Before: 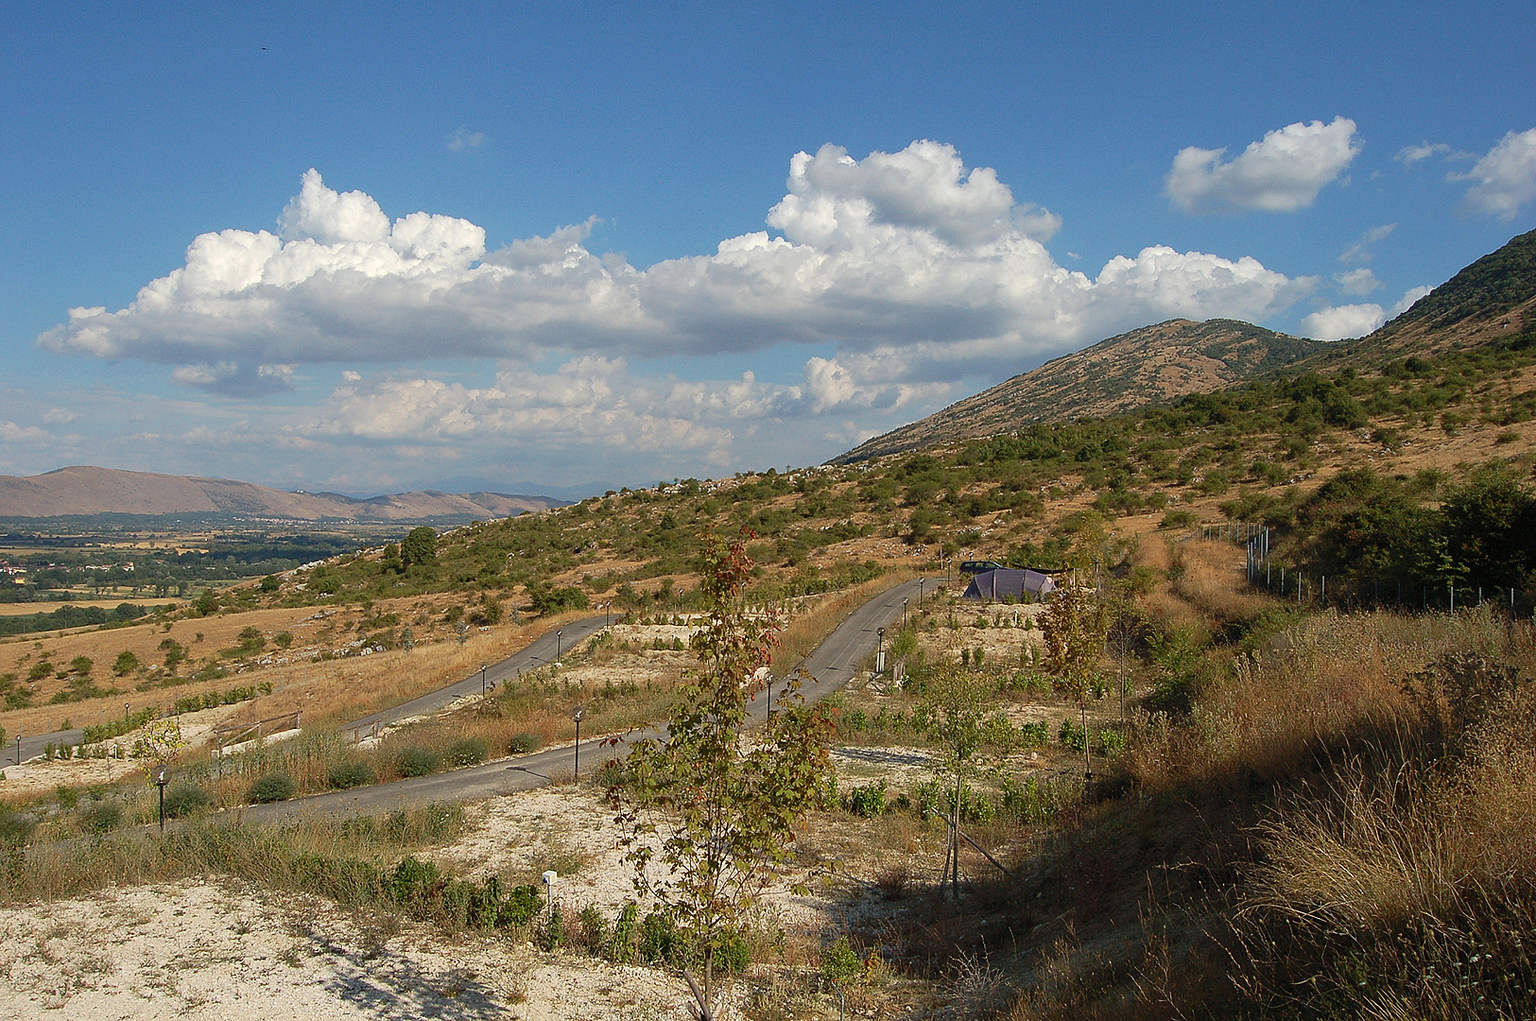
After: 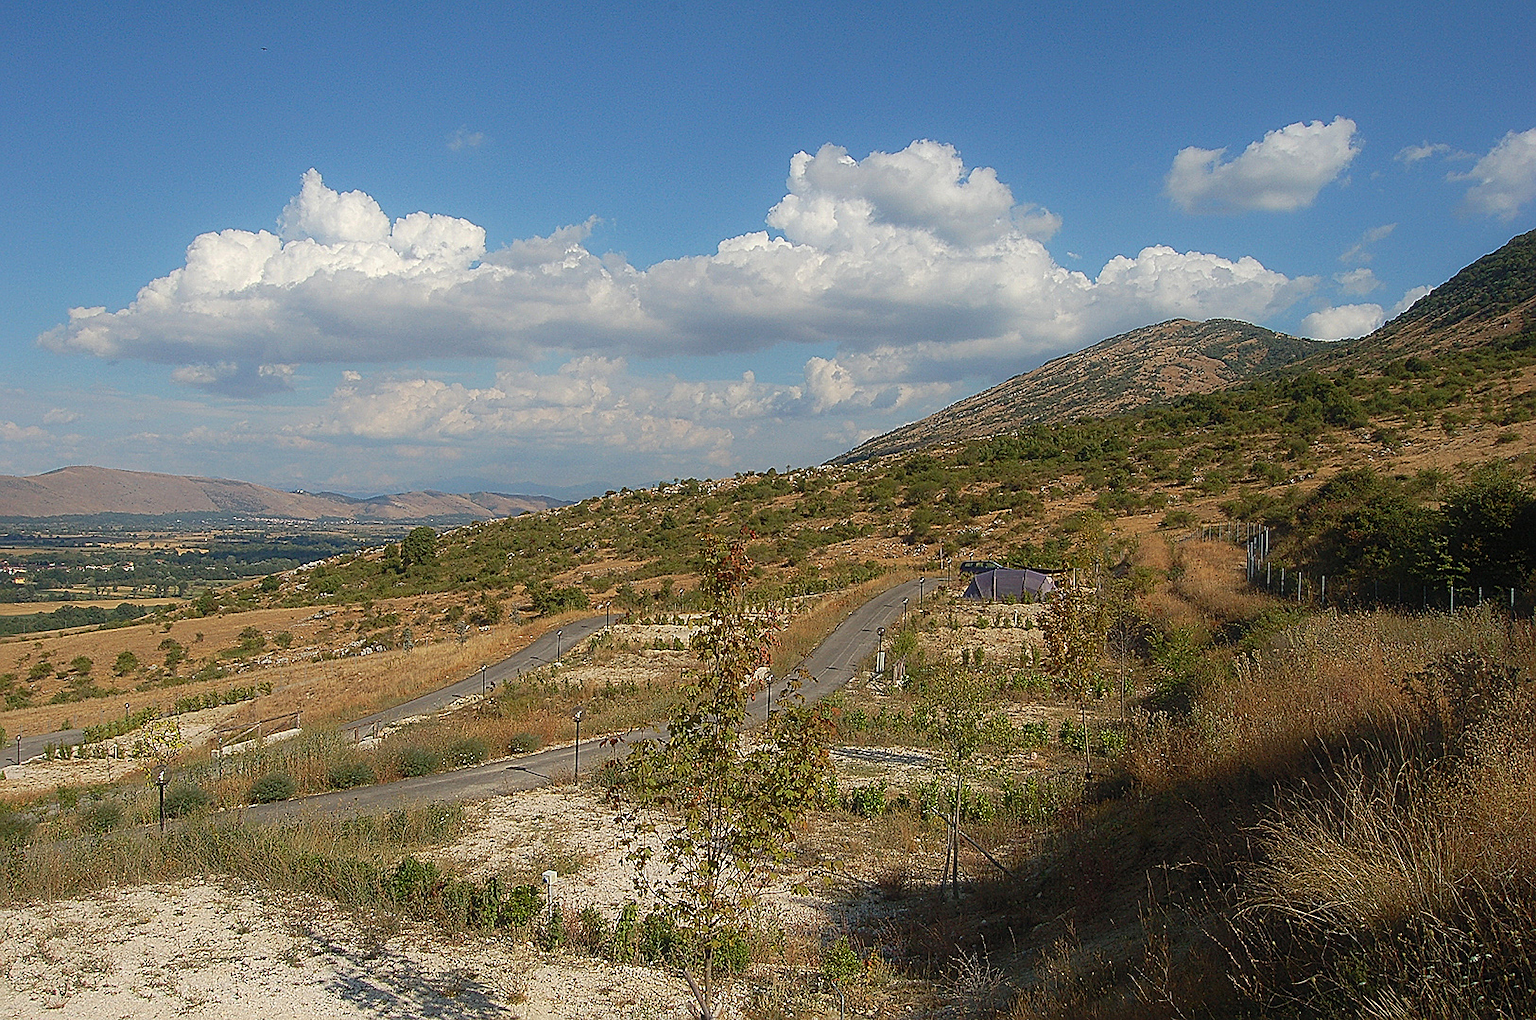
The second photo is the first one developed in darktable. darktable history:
sharpen: on, module defaults
contrast equalizer: y [[0.5, 0.486, 0.447, 0.446, 0.489, 0.5], [0.5 ×6], [0.5 ×6], [0 ×6], [0 ×6]]
